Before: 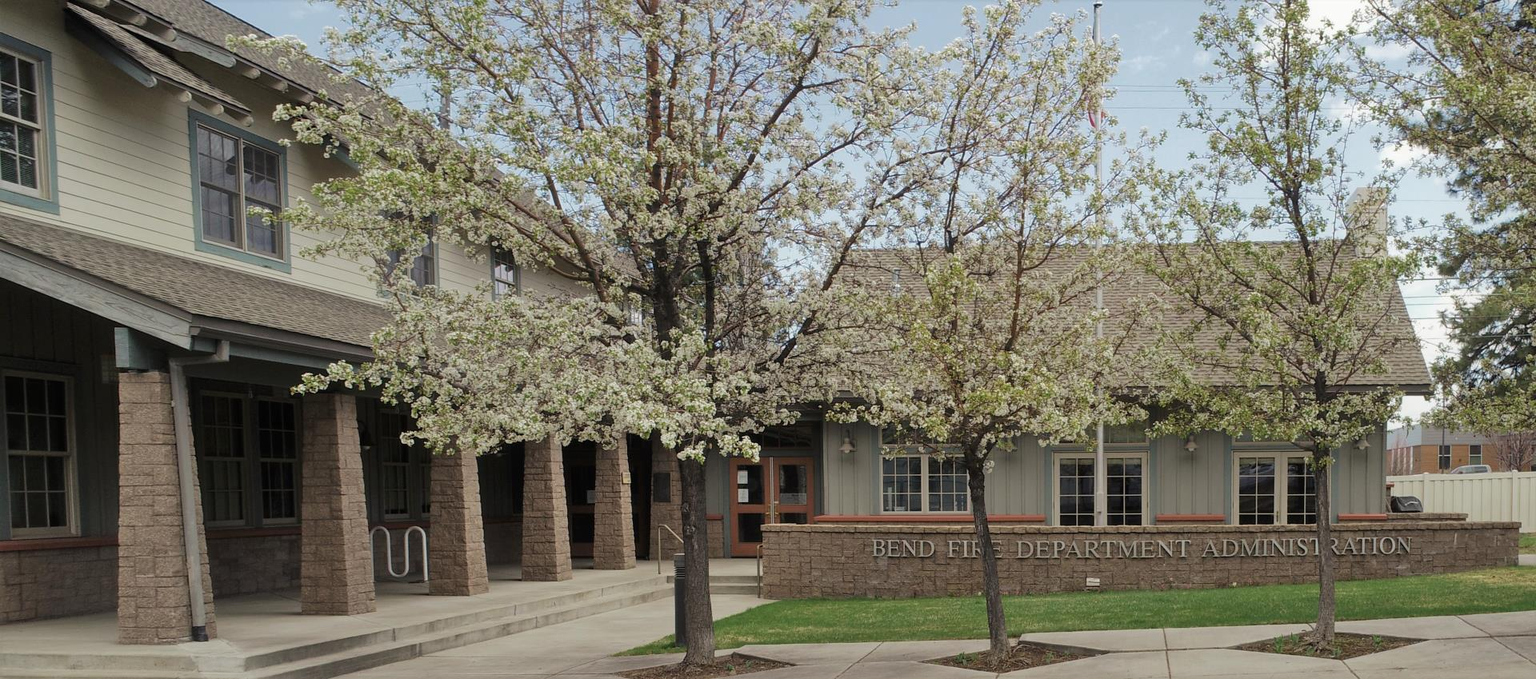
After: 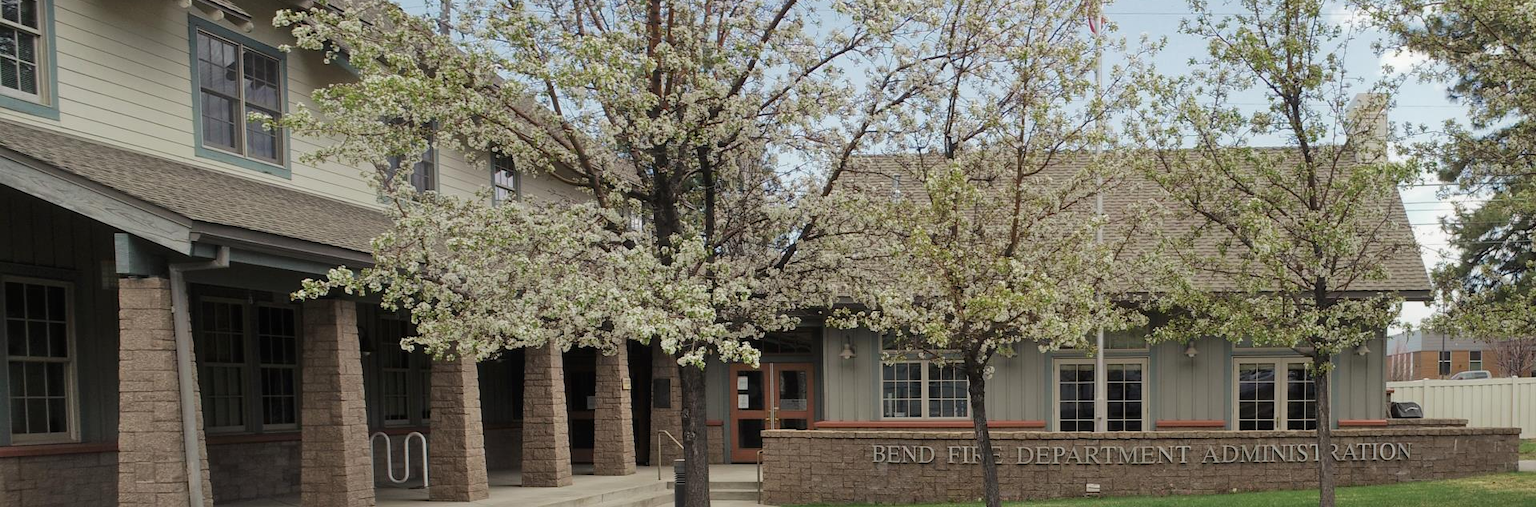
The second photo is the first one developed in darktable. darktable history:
crop: top 13.929%, bottom 11.306%
